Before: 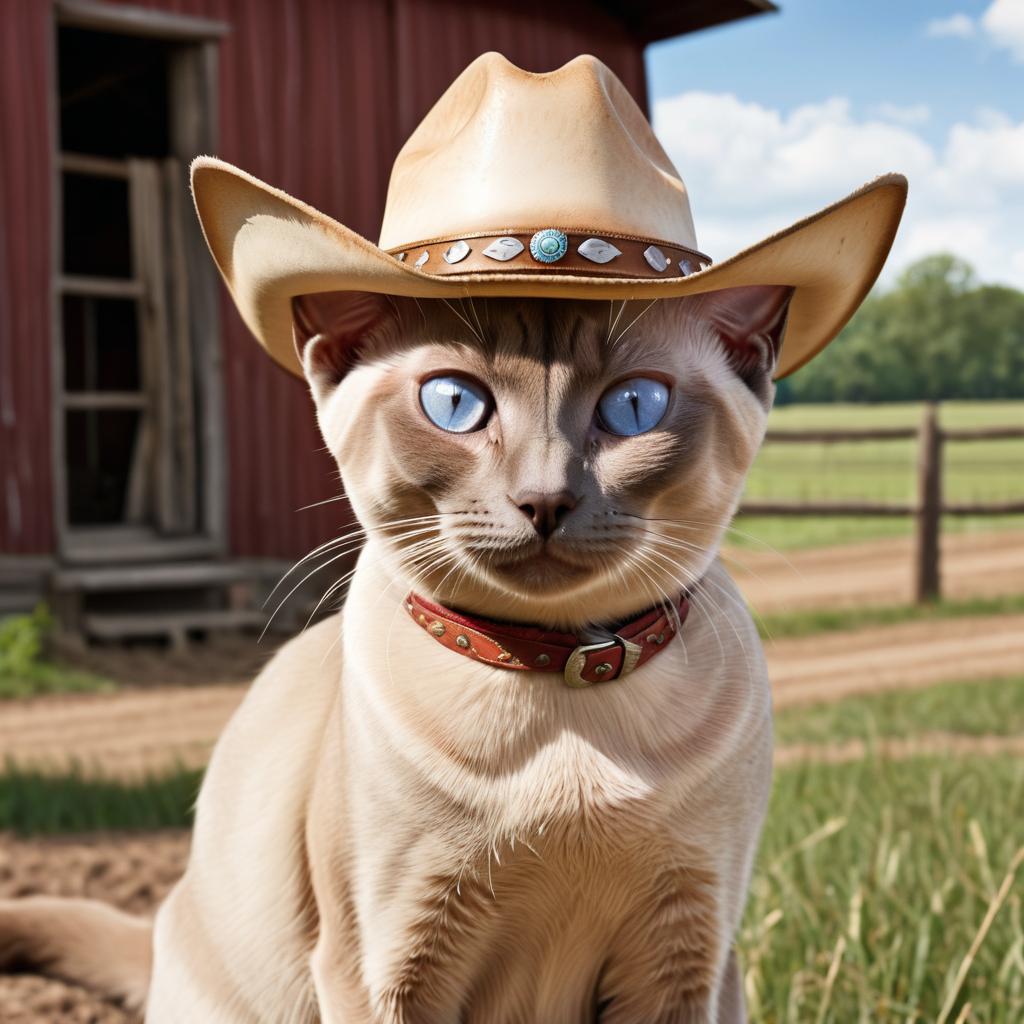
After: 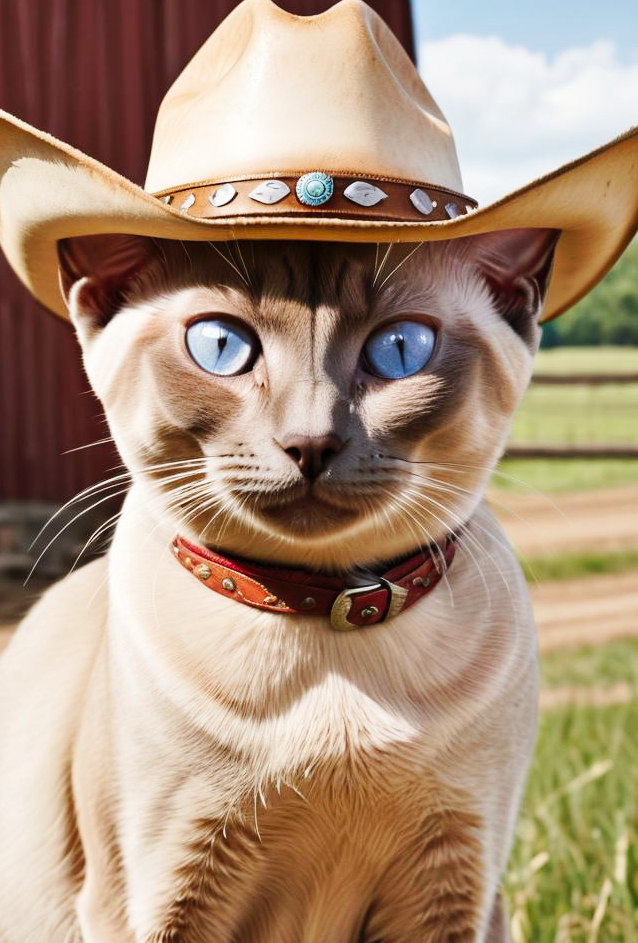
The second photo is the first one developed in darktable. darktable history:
shadows and highlights: shadows 37.27, highlights -28.18, soften with gaussian
crop and rotate: left 22.918%, top 5.629%, right 14.711%, bottom 2.247%
tone curve: curves: ch0 [(0, 0) (0.003, 0.005) (0.011, 0.013) (0.025, 0.027) (0.044, 0.044) (0.069, 0.06) (0.1, 0.081) (0.136, 0.114) (0.177, 0.16) (0.224, 0.211) (0.277, 0.277) (0.335, 0.354) (0.399, 0.435) (0.468, 0.538) (0.543, 0.626) (0.623, 0.708) (0.709, 0.789) (0.801, 0.867) (0.898, 0.935) (1, 1)], preserve colors none
